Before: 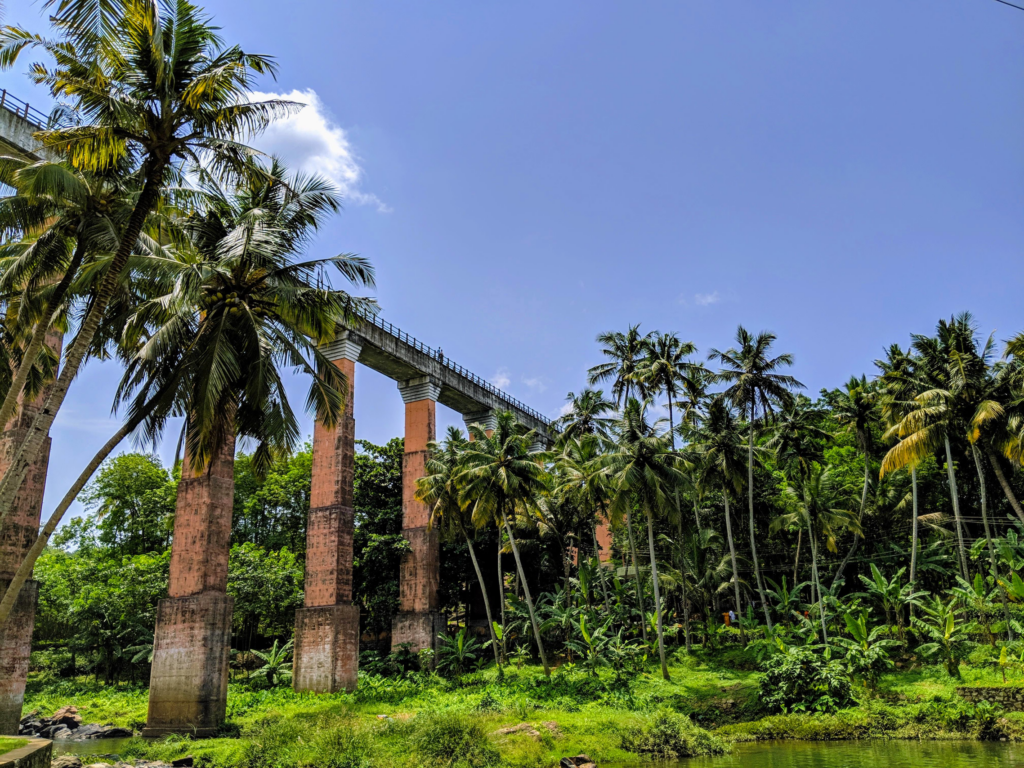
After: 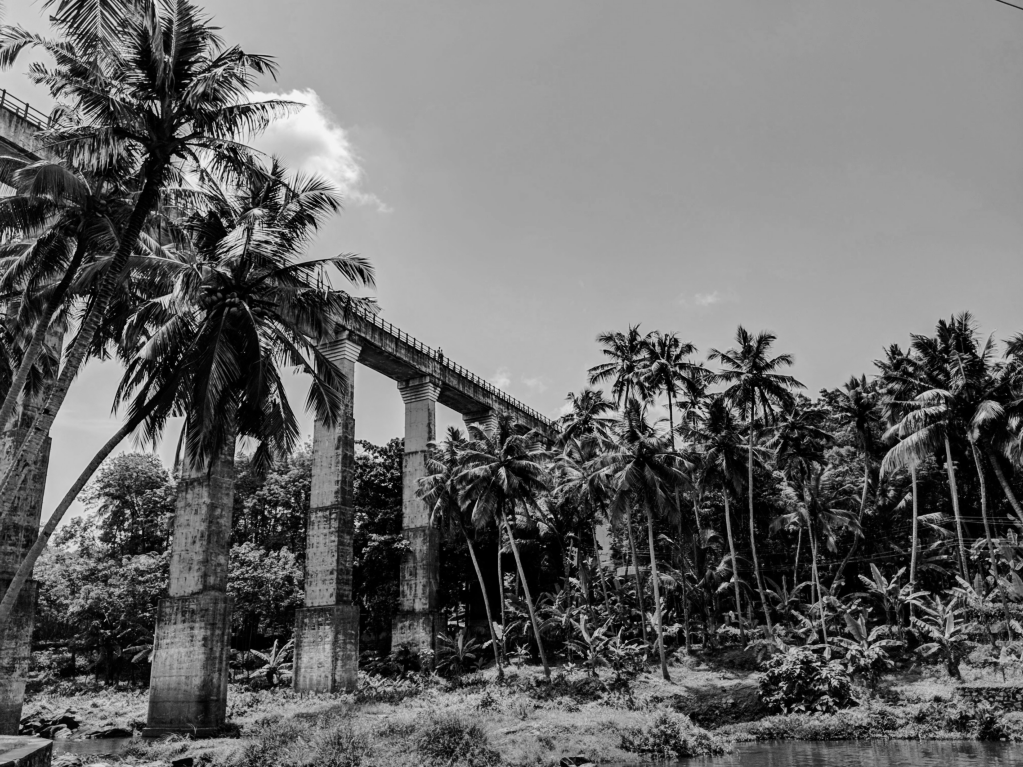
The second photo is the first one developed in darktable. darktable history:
monochrome: a 14.95, b -89.96
tone curve: curves: ch0 [(0, 0) (0.126, 0.061) (0.338, 0.285) (0.494, 0.518) (0.703, 0.762) (1, 1)]; ch1 [(0, 0) (0.364, 0.322) (0.443, 0.441) (0.5, 0.501) (0.55, 0.578) (1, 1)]; ch2 [(0, 0) (0.44, 0.424) (0.501, 0.499) (0.557, 0.564) (0.613, 0.682) (0.707, 0.746) (1, 1)], color space Lab, independent channels, preserve colors none
shadows and highlights: shadows 37.27, highlights -28.18, soften with gaussian
